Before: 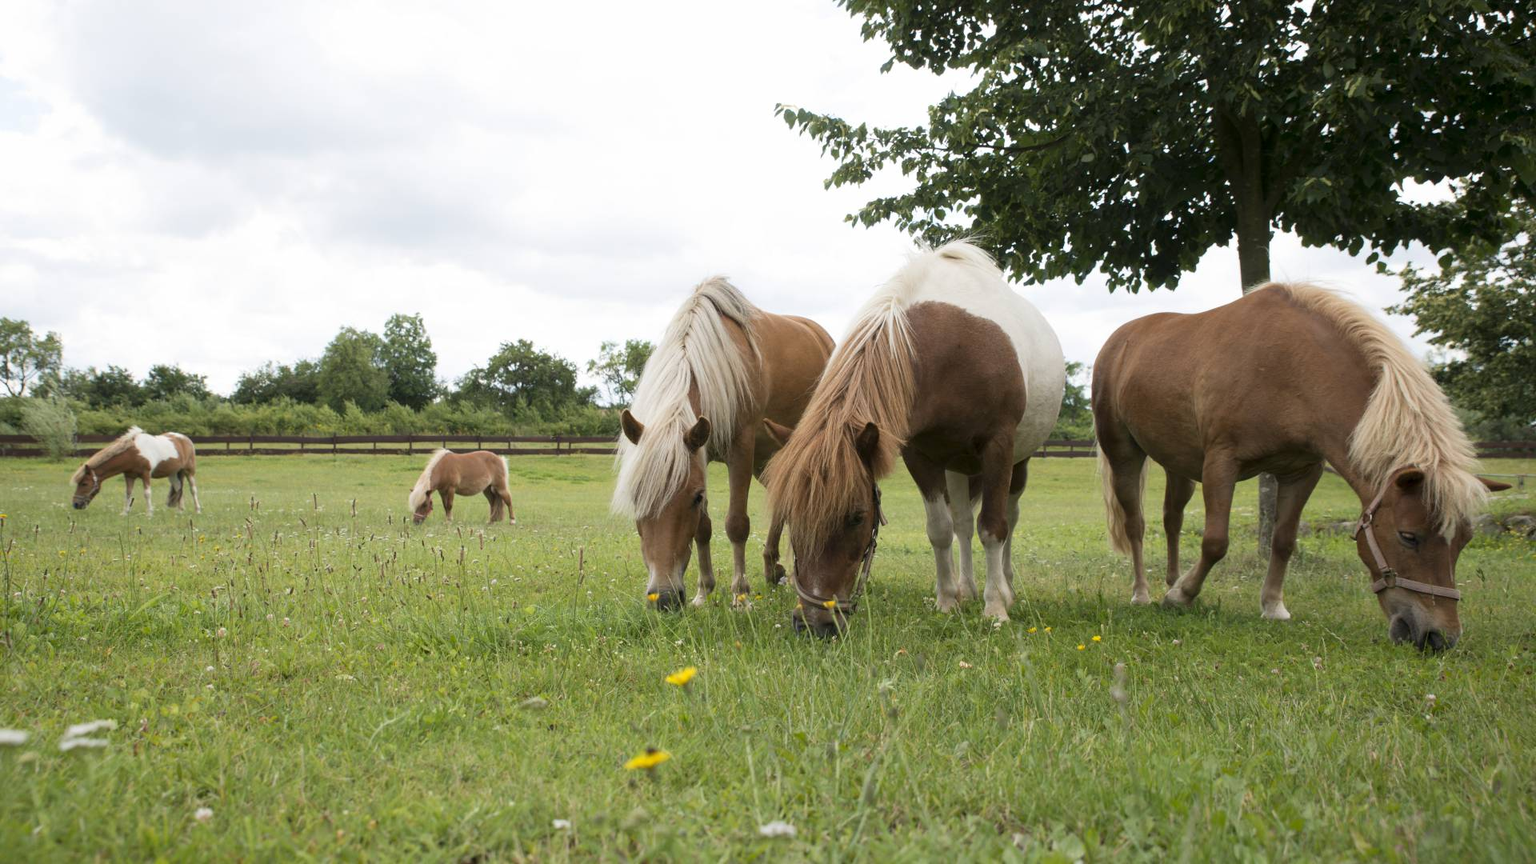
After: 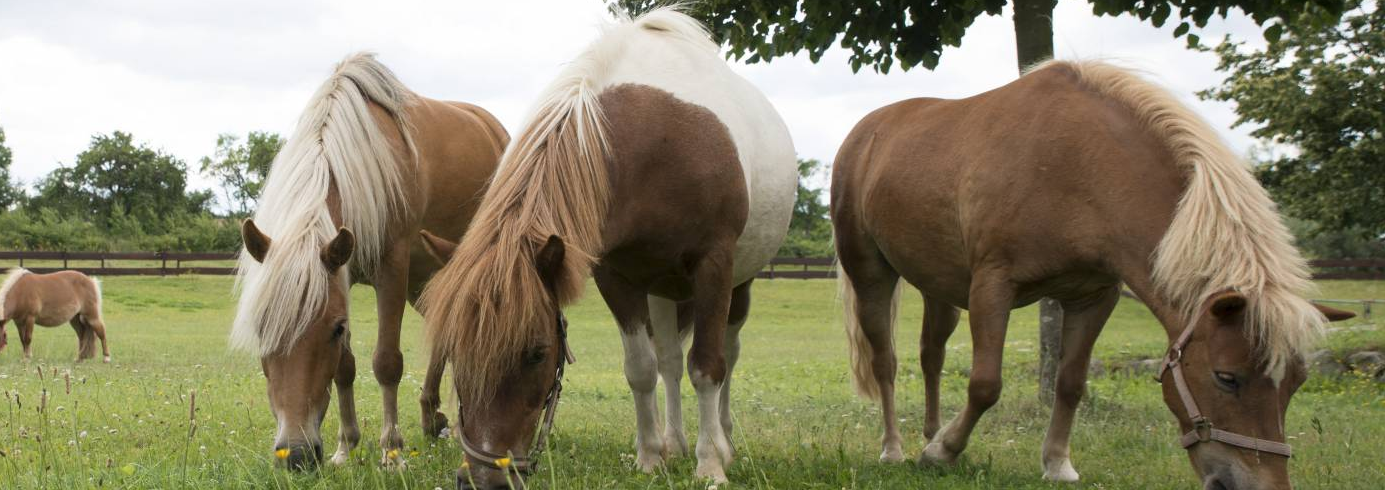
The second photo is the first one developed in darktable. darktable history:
contrast brightness saturation: contrast 0.054
crop and rotate: left 27.845%, top 27.136%, bottom 27.449%
